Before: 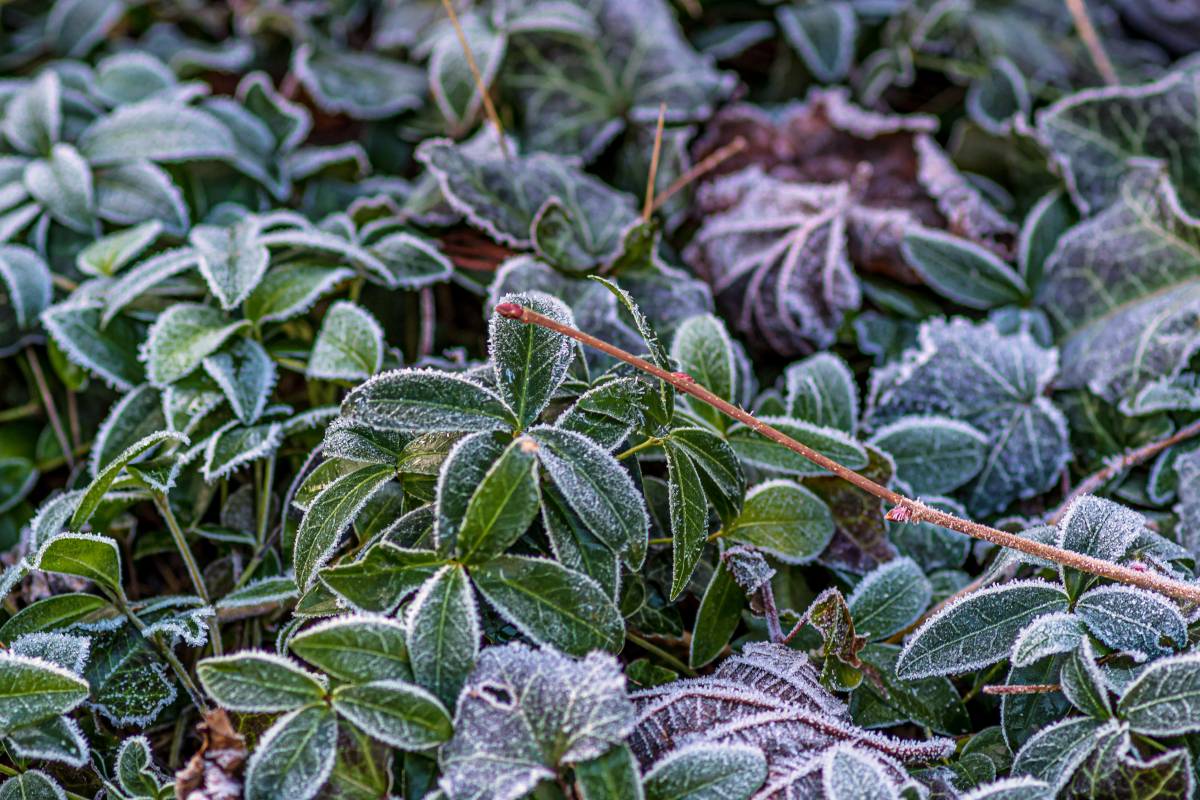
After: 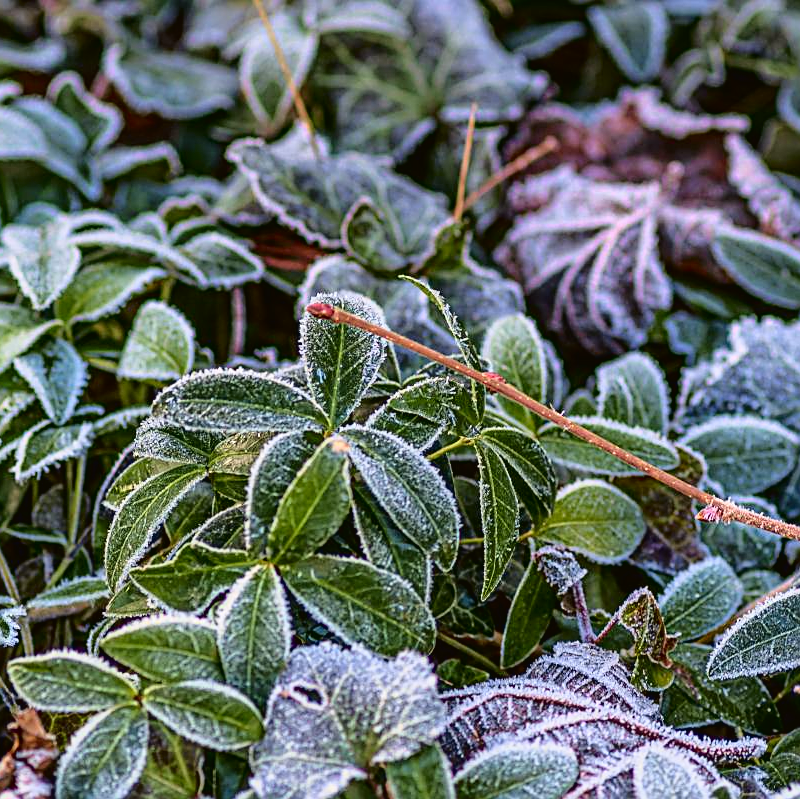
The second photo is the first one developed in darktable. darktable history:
crop and rotate: left 15.754%, right 17.579%
sharpen: on, module defaults
tone curve: curves: ch0 [(0, 0.021) (0.049, 0.044) (0.152, 0.14) (0.328, 0.377) (0.473, 0.543) (0.641, 0.705) (0.85, 0.894) (1, 0.969)]; ch1 [(0, 0) (0.302, 0.331) (0.433, 0.432) (0.472, 0.47) (0.502, 0.503) (0.527, 0.521) (0.564, 0.58) (0.614, 0.626) (0.677, 0.701) (0.859, 0.885) (1, 1)]; ch2 [(0, 0) (0.33, 0.301) (0.447, 0.44) (0.487, 0.496) (0.502, 0.516) (0.535, 0.563) (0.565, 0.593) (0.608, 0.638) (1, 1)], color space Lab, independent channels, preserve colors none
